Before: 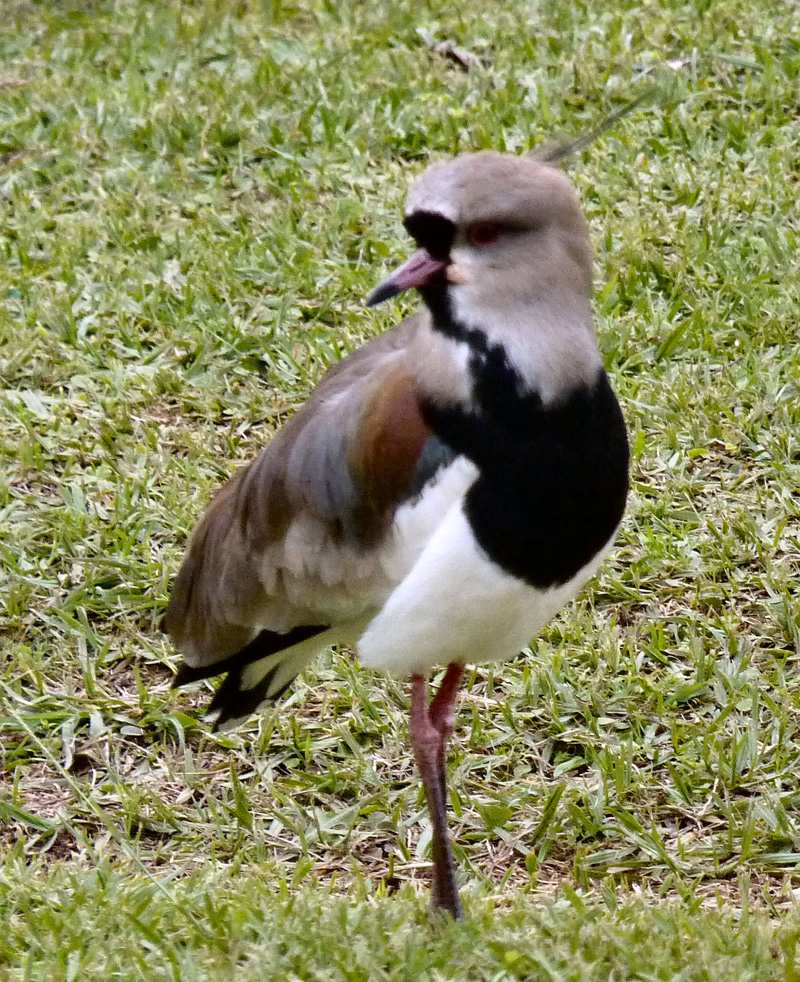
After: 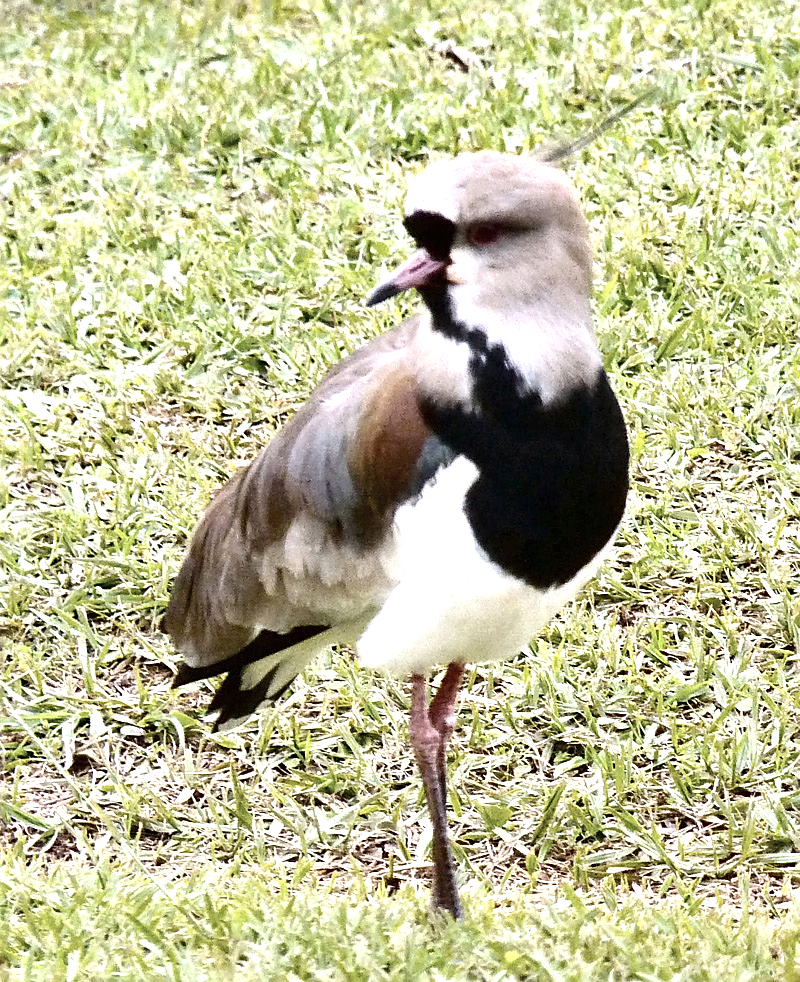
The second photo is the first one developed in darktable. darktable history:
exposure: black level correction 0, exposure 1.2 EV, compensate exposure bias true, compensate highlight preservation false
contrast brightness saturation: contrast 0.1, saturation -0.3
sharpen: on, module defaults
